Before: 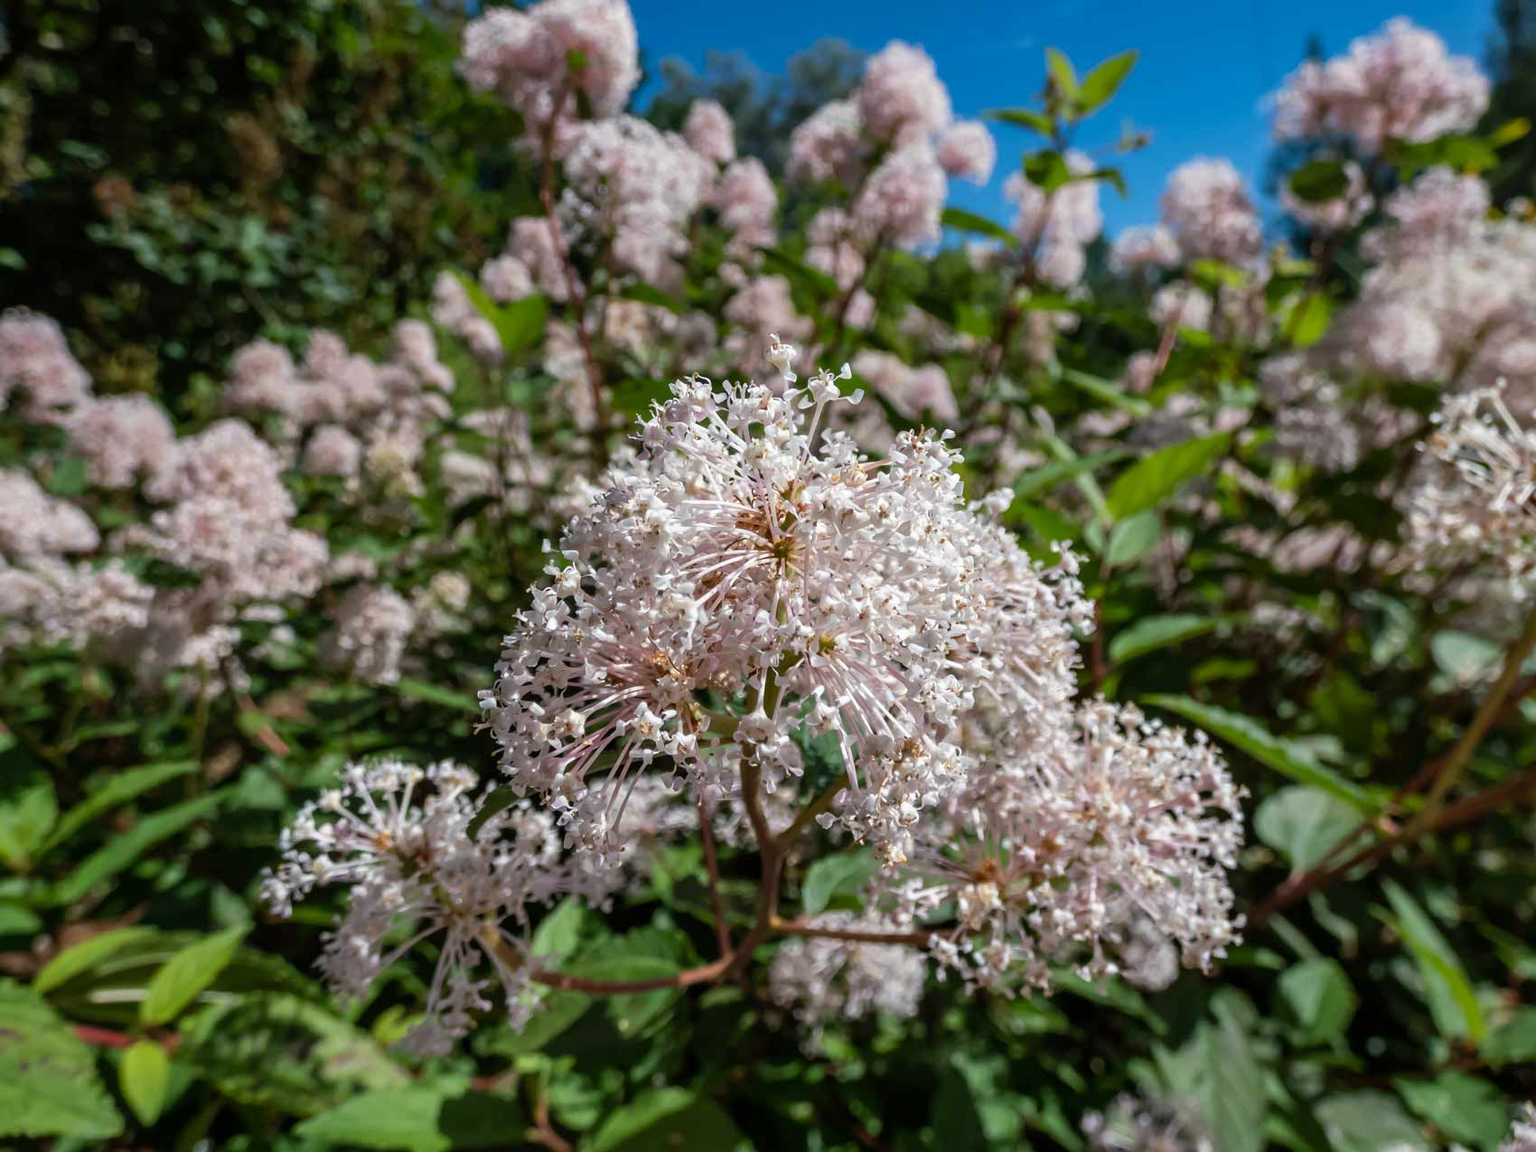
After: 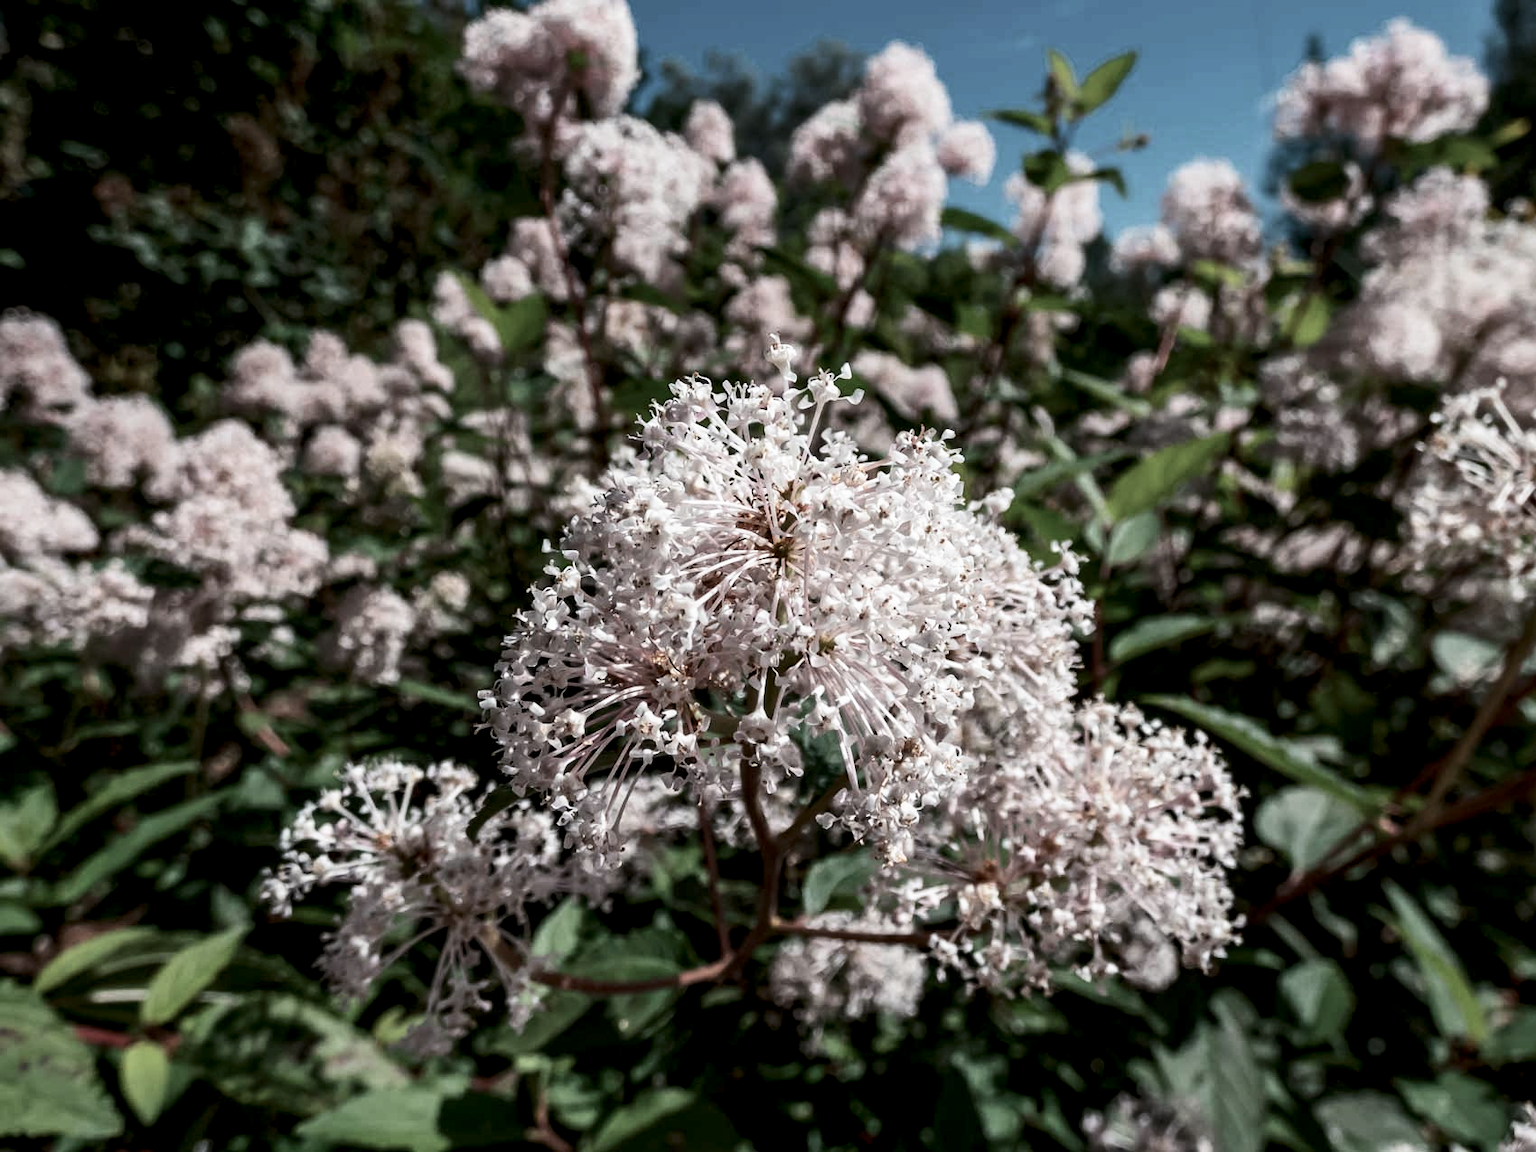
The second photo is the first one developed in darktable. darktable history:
tone curve: curves: ch0 [(0, 0) (0.003, 0.003) (0.011, 0.012) (0.025, 0.027) (0.044, 0.048) (0.069, 0.075) (0.1, 0.108) (0.136, 0.147) (0.177, 0.192) (0.224, 0.243) (0.277, 0.3) (0.335, 0.363) (0.399, 0.433) (0.468, 0.508) (0.543, 0.589) (0.623, 0.676) (0.709, 0.769) (0.801, 0.868) (0.898, 0.949) (1, 1)], preserve colors none
color look up table: target L [75.68, 67.32, 44.87, 26.43, 199.98, 100, 65.45, 63.68, 53.62, 41.97, 21.17, 54.36, 49.41, 35.53, 18.6, 85.72, 78.86, 68.1, 66.8, 48.6, 43.24, 44.94, 19.86, 7.757, 0 ×25], target a [-3.477, -11.77, -20.06, -7.187, 0.057, -0.002, 5.504, 9.918, 17.5, 27.47, 7.356, 1.67, 24.17, 0.933, 8.776, -0.415, -1.173, -14.88, -1.672, -13.81, -1.292, -3.664, -0.946, -0.507, 0 ×25], target b [33.11, 21.28, 12.37, 7.662, -0.029, 0.022, 29.83, 5.443, 24.34, 8.032, 5.103, -11.57, -7.575, -22.47, -8.546, -0.774, -0.951, -2.814, -1.786, -13.04, -1.564, -12.17, -0.956, -0.039, 0 ×25], num patches 24
